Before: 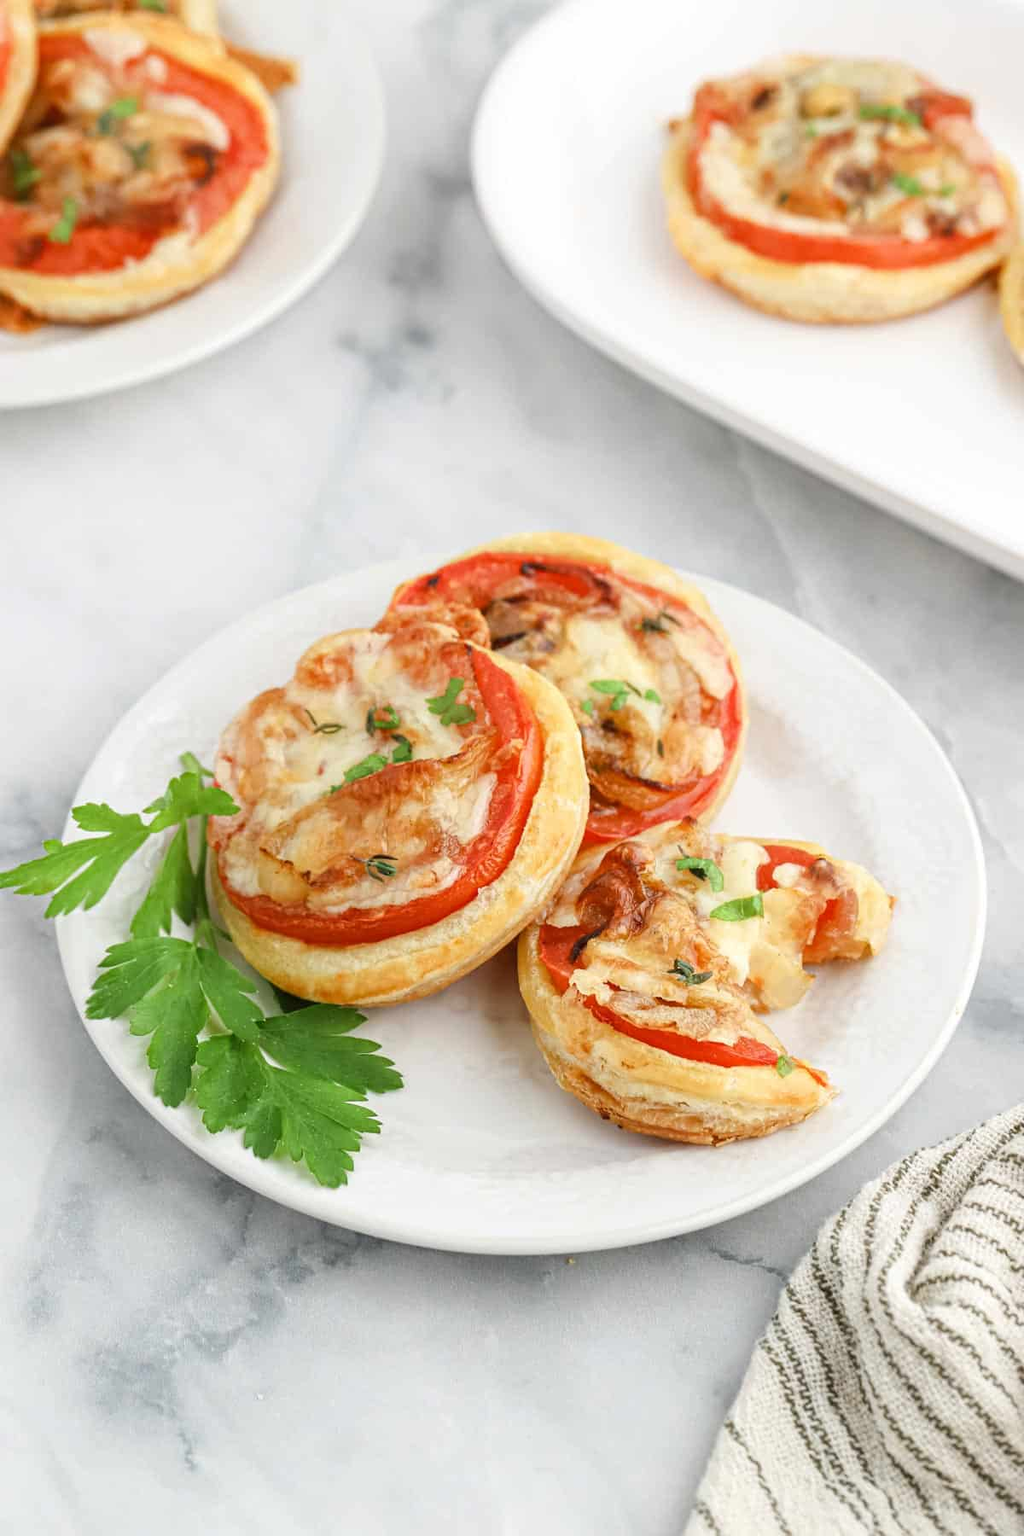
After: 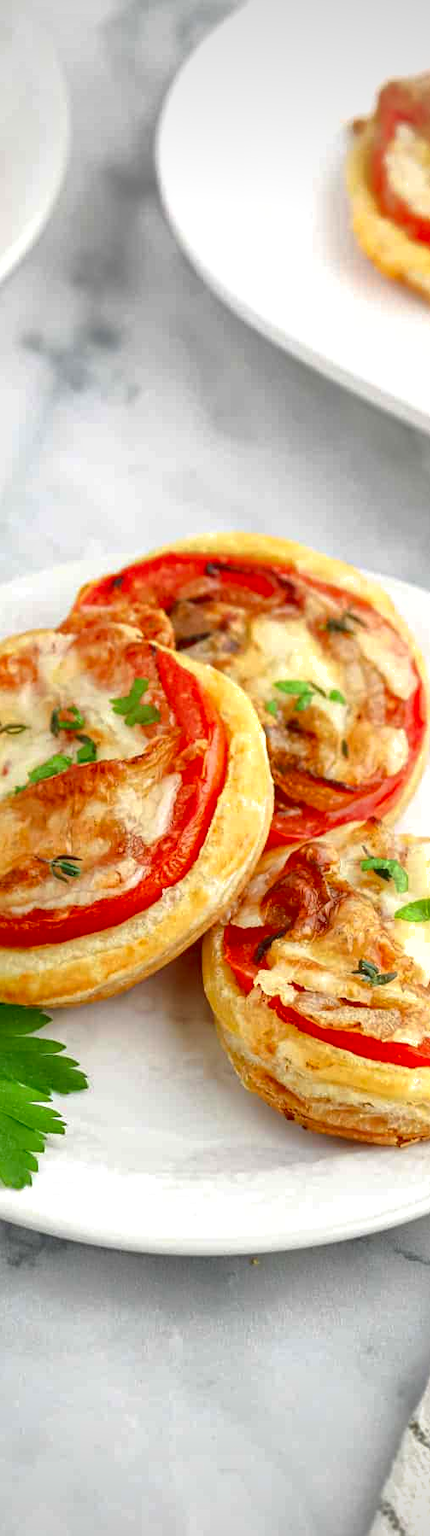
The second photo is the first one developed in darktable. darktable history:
color correction: highlights b* 0.007, saturation 0.976
exposure: black level correction 0, exposure 0.199 EV, compensate highlight preservation false
crop: left 30.907%, right 27.027%
shadows and highlights: on, module defaults
contrast brightness saturation: contrast 0.118, brightness -0.118, saturation 0.2
vignetting: width/height ratio 1.092, unbound false
